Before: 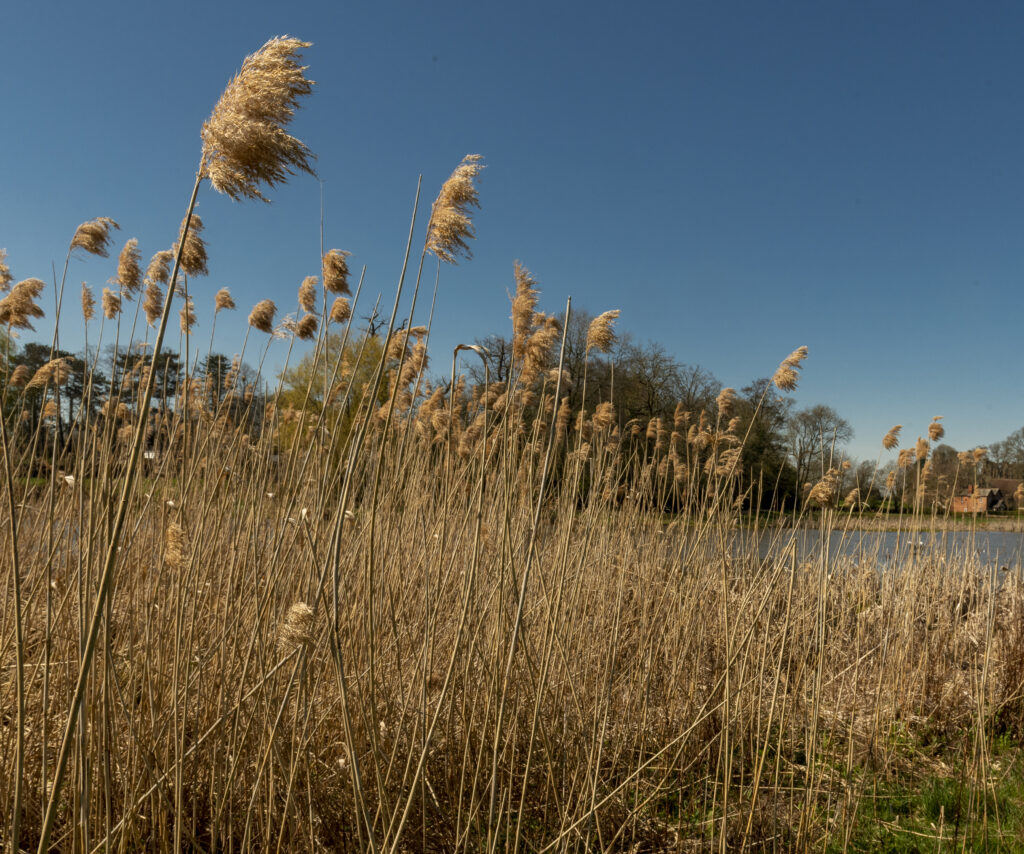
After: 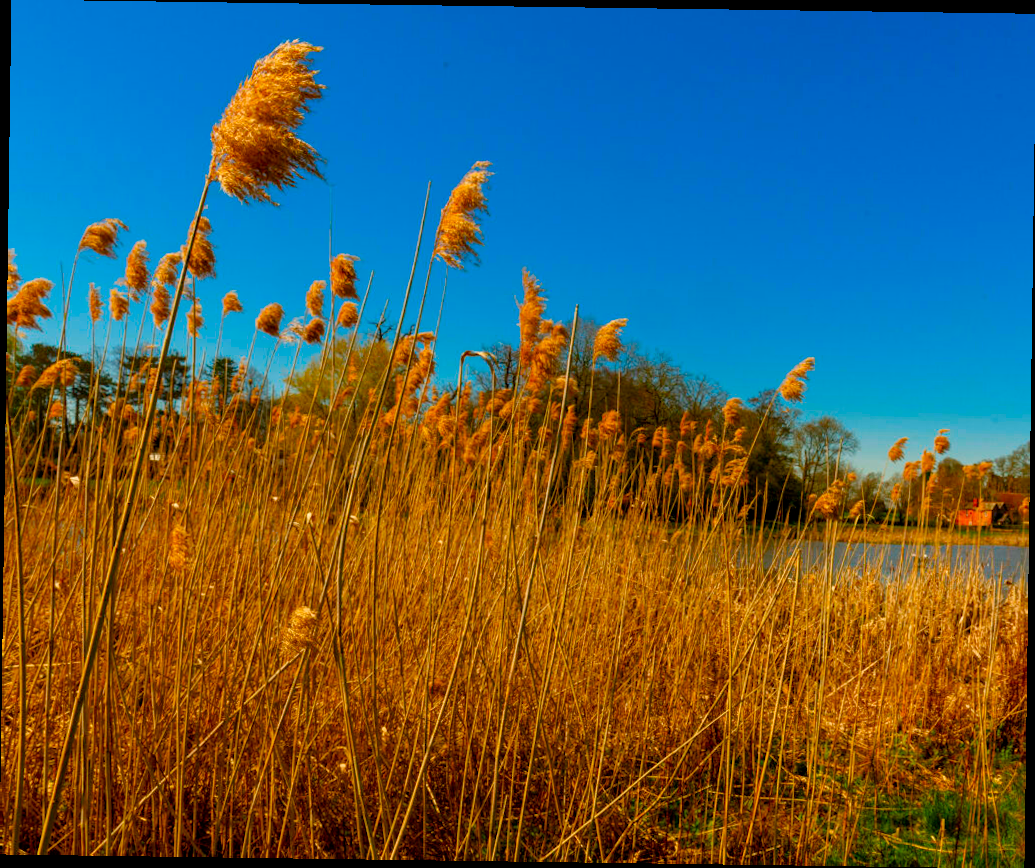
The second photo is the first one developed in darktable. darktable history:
rotate and perspective: rotation 0.8°, automatic cropping off
color balance rgb: perceptual saturation grading › global saturation 35%, perceptual saturation grading › highlights -30%, perceptual saturation grading › shadows 35%, perceptual brilliance grading › global brilliance 3%, perceptual brilliance grading › highlights -3%, perceptual brilliance grading › shadows 3%
color correction: saturation 1.8
